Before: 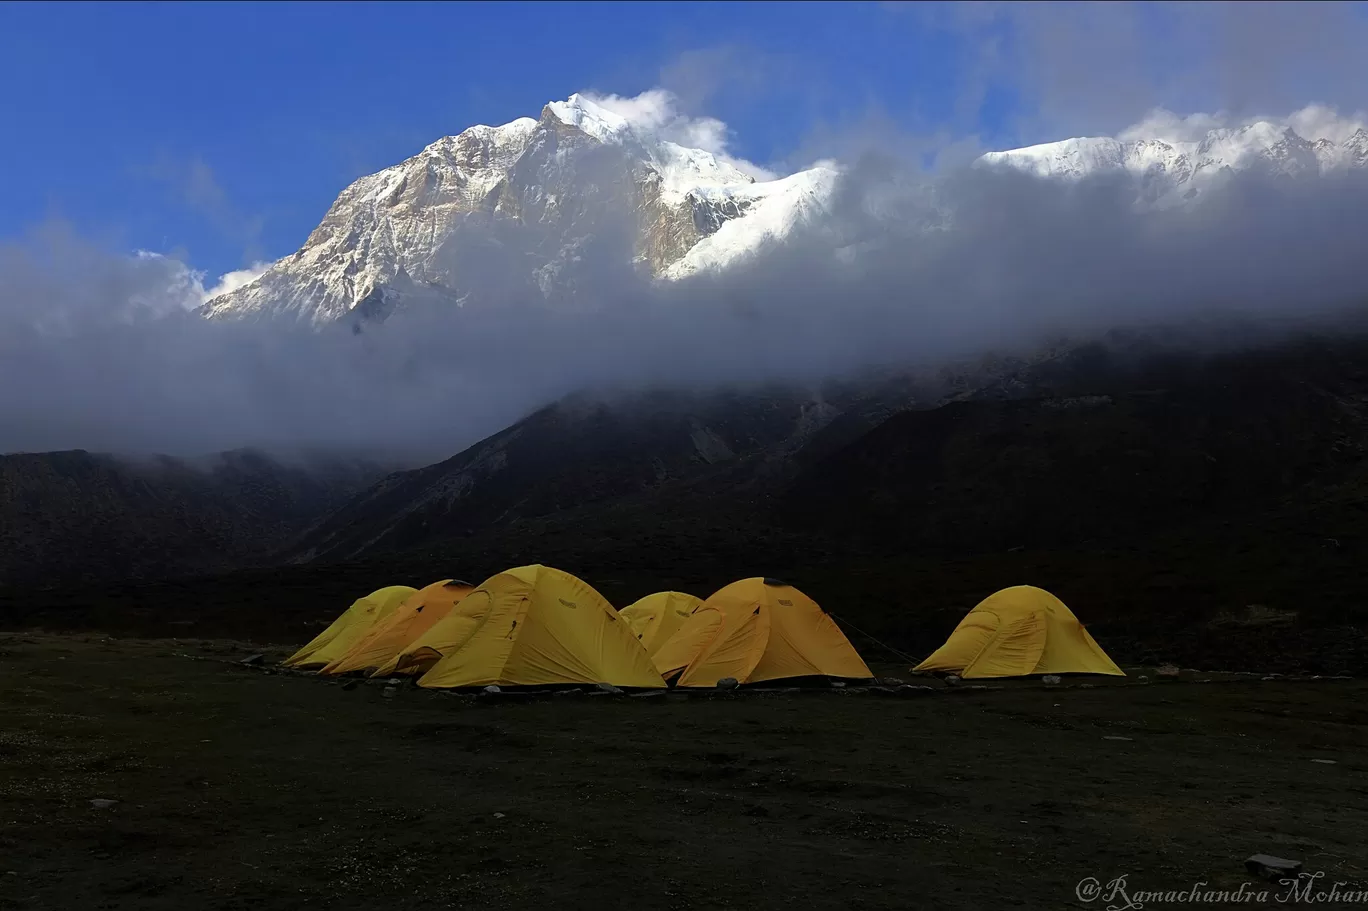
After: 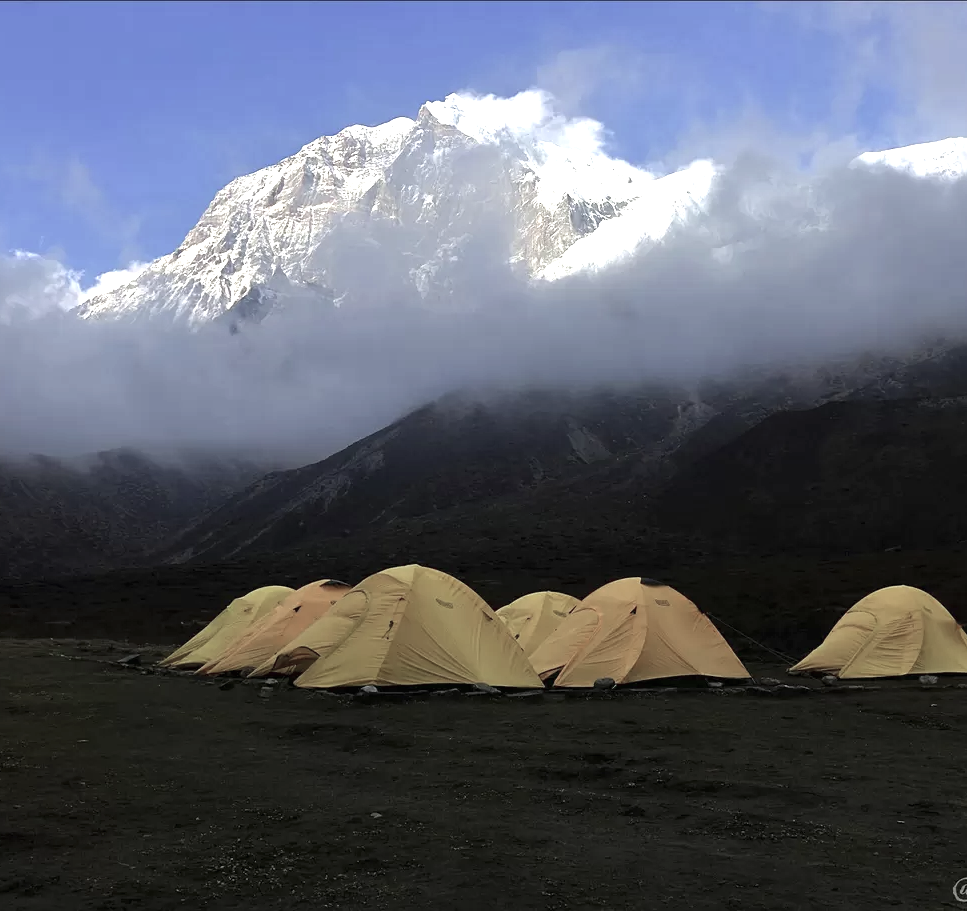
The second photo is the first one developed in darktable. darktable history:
contrast brightness saturation: contrast 0.013, saturation -0.051
exposure: black level correction 0, exposure 1.101 EV, compensate exposure bias true, compensate highlight preservation false
crop and rotate: left 9.016%, right 20.277%
color zones: curves: ch0 [(0, 0.559) (0.153, 0.551) (0.229, 0.5) (0.429, 0.5) (0.571, 0.5) (0.714, 0.5) (0.857, 0.5) (1, 0.559)]; ch1 [(0, 0.417) (0.112, 0.336) (0.213, 0.26) (0.429, 0.34) (0.571, 0.35) (0.683, 0.331) (0.857, 0.344) (1, 0.417)]
